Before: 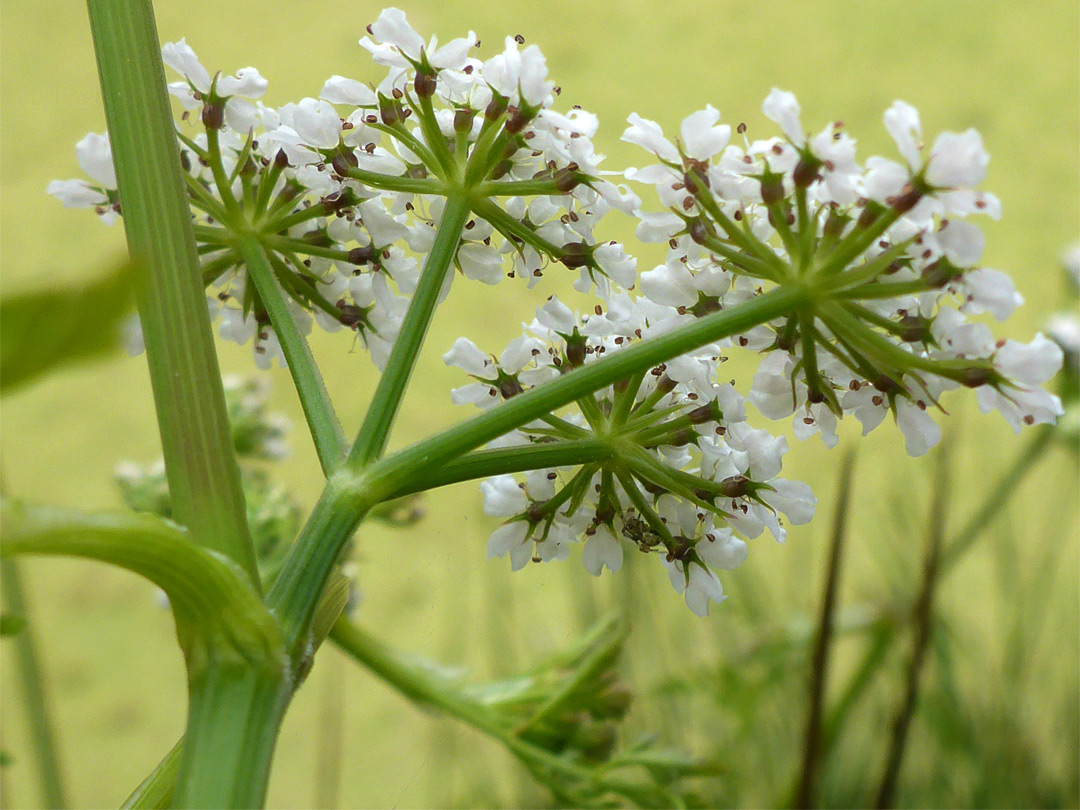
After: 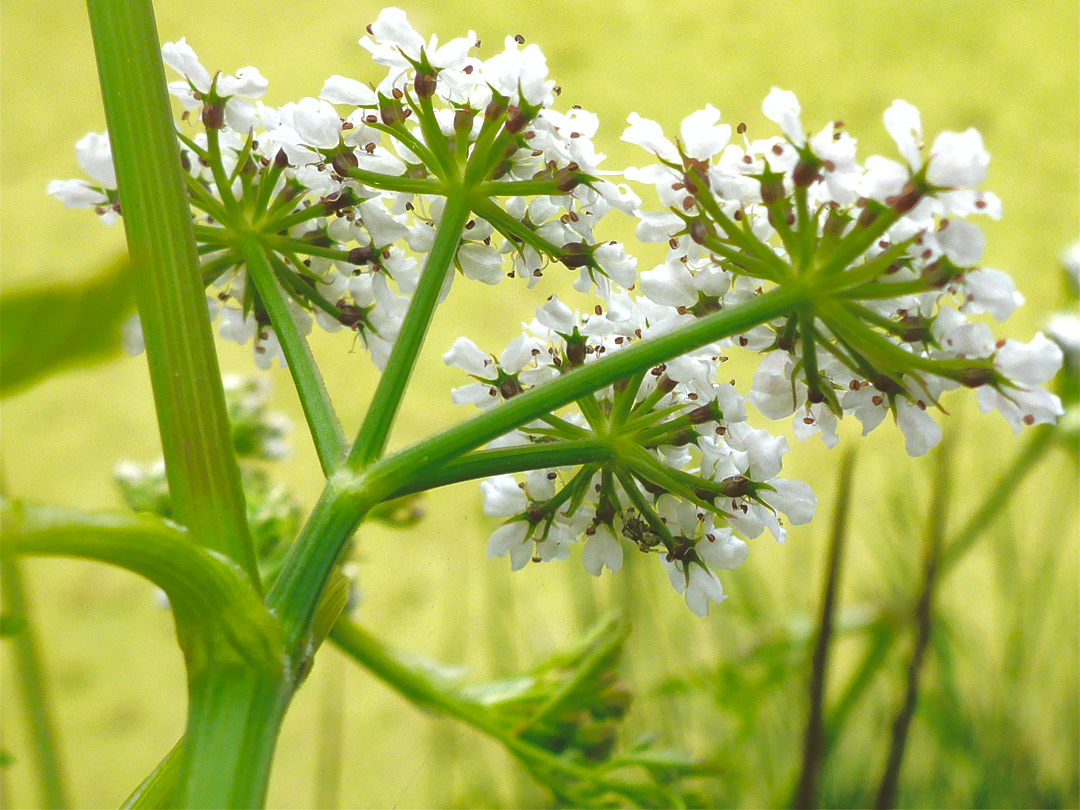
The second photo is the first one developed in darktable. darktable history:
shadows and highlights: shadows 39.44, highlights -59.76
exposure: black level correction 0.001, exposure 0.498 EV, compensate highlight preservation false
tone curve: curves: ch0 [(0, 0) (0.003, 0.077) (0.011, 0.089) (0.025, 0.105) (0.044, 0.122) (0.069, 0.134) (0.1, 0.151) (0.136, 0.171) (0.177, 0.198) (0.224, 0.23) (0.277, 0.273) (0.335, 0.343) (0.399, 0.422) (0.468, 0.508) (0.543, 0.601) (0.623, 0.695) (0.709, 0.782) (0.801, 0.866) (0.898, 0.934) (1, 1)], preserve colors none
